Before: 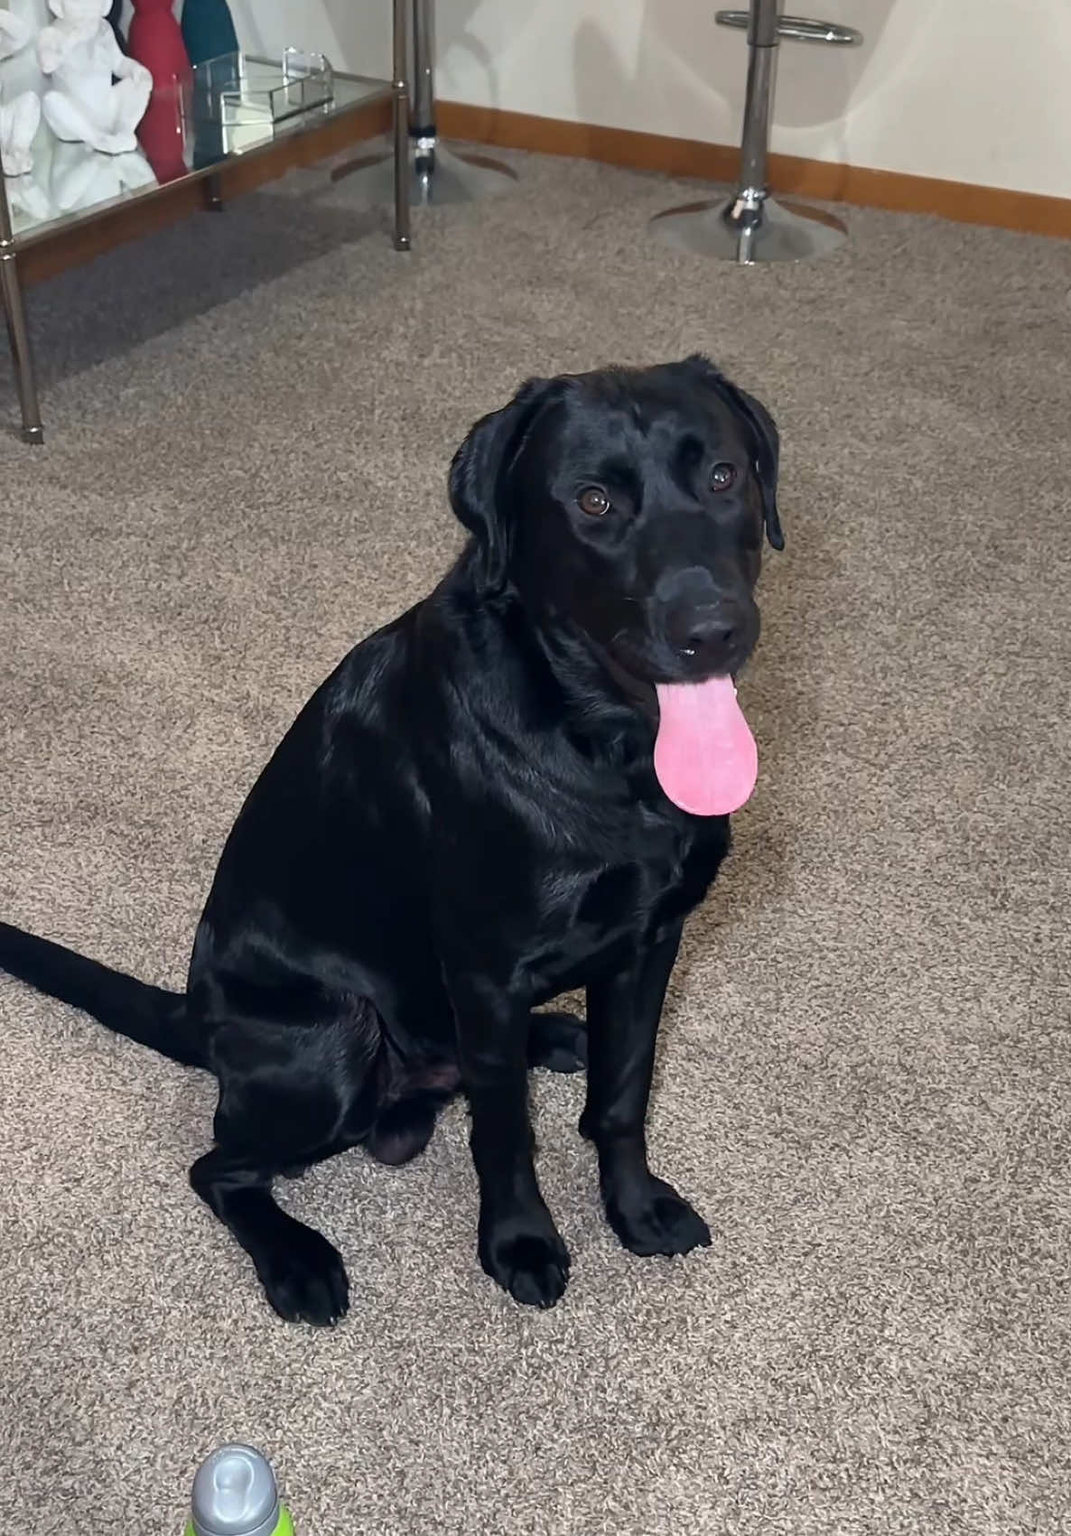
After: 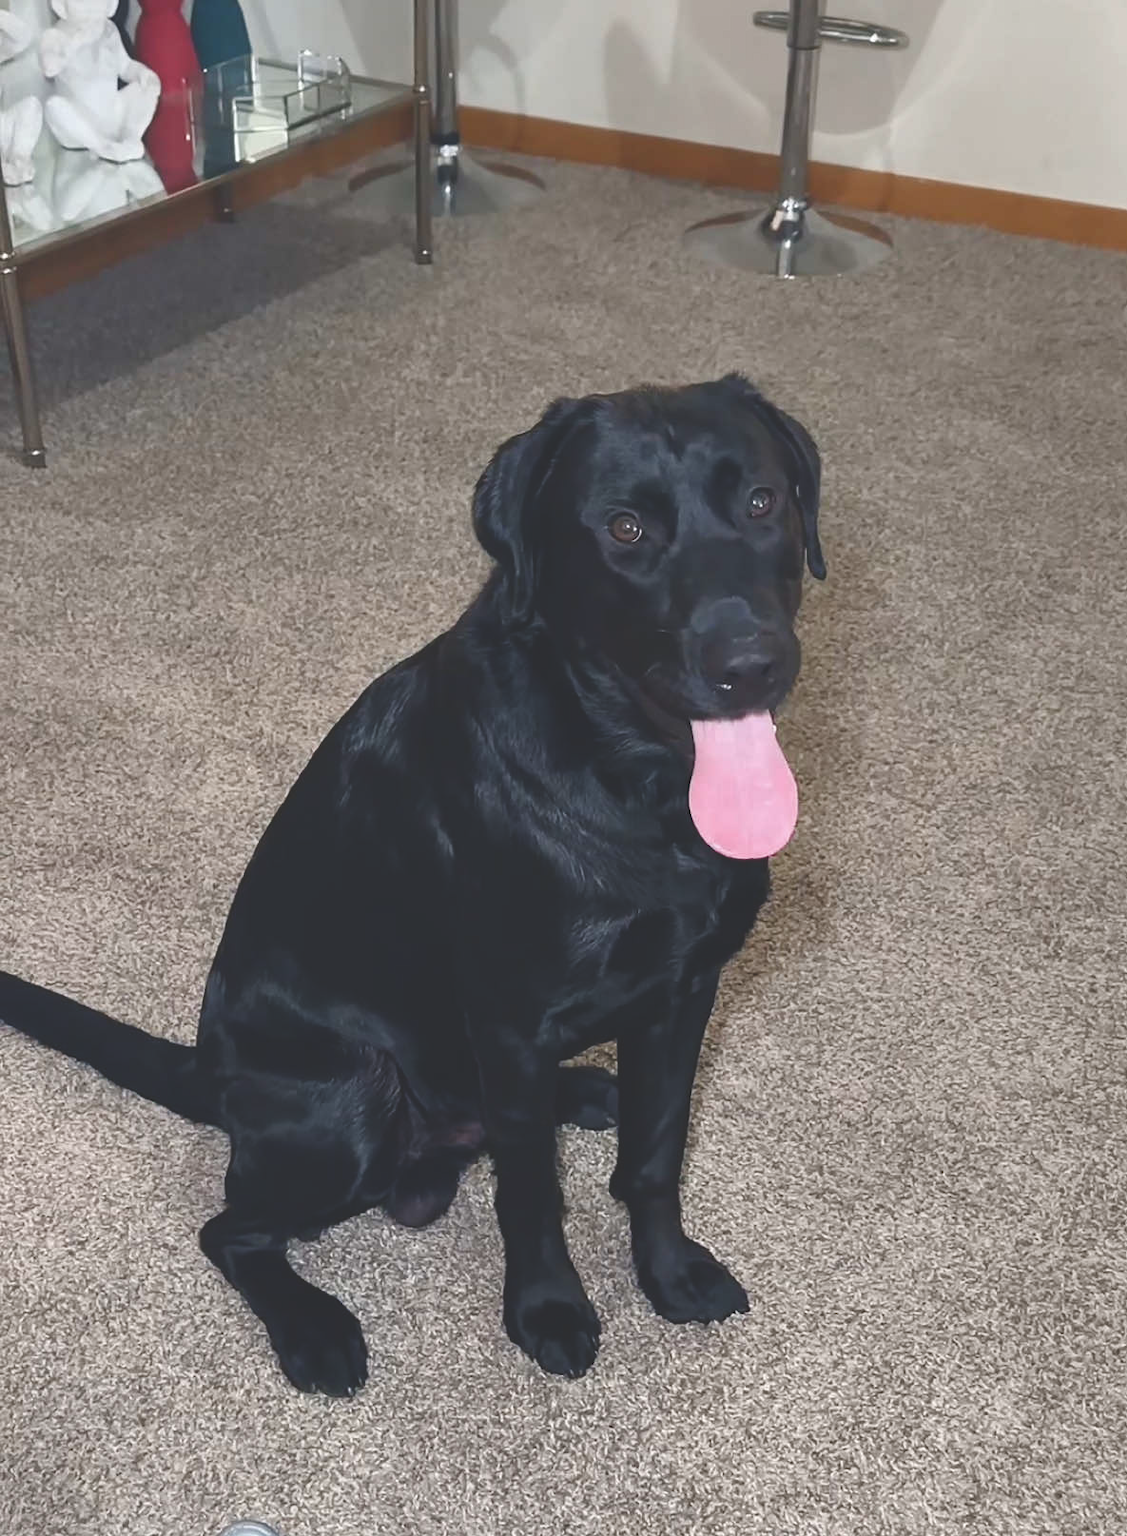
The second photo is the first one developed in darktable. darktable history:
exposure: black level correction -0.027, compensate exposure bias true, compensate highlight preservation false
color balance rgb: highlights gain › chroma 0.159%, highlights gain › hue 329.68°, perceptual saturation grading › global saturation 20%, perceptual saturation grading › highlights -49.674%, perceptual saturation grading › shadows 24.942%
crop and rotate: top 0.001%, bottom 5.028%
